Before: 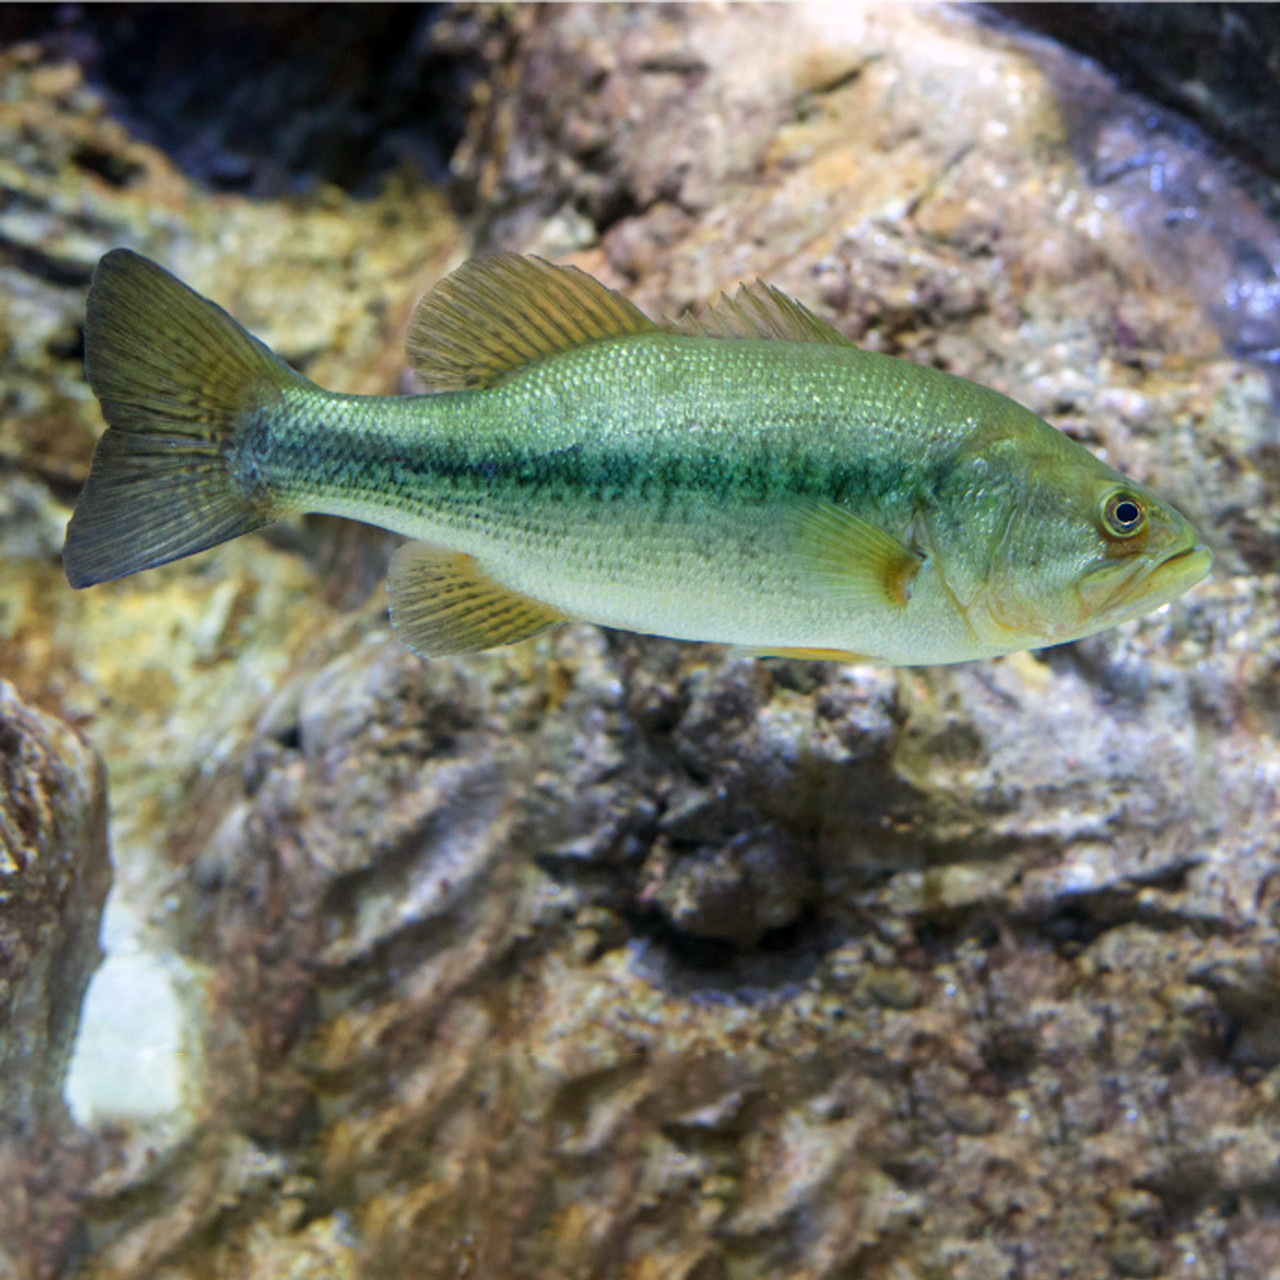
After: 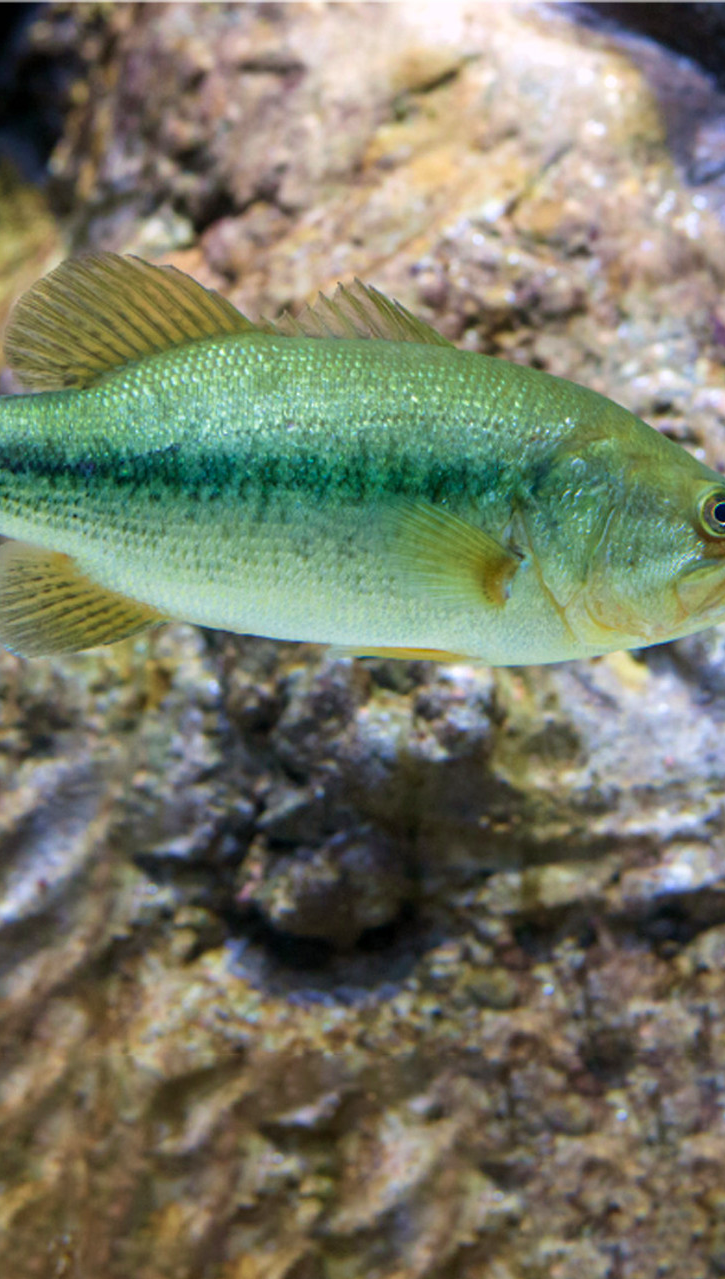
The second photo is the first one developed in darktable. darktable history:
crop: left 31.458%, top 0%, right 11.876%
velvia: on, module defaults
